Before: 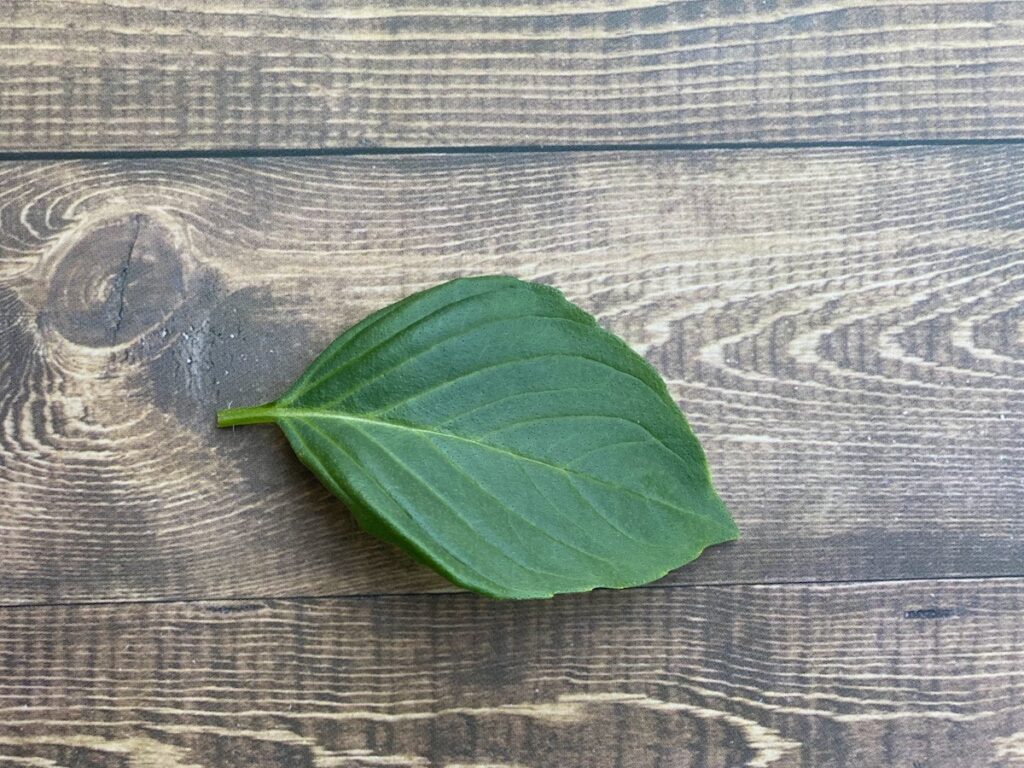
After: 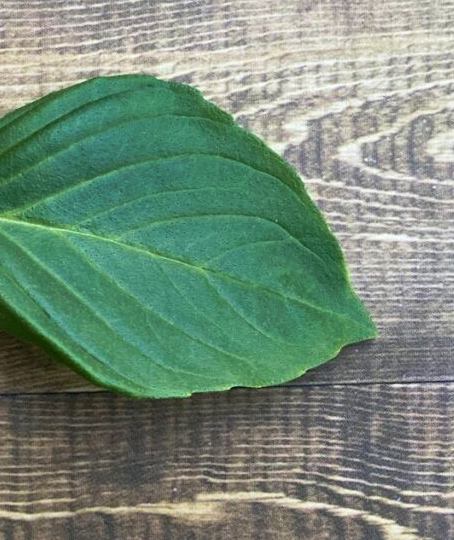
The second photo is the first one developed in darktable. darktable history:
local contrast: mode bilateral grid, contrast 20, coarseness 50, detail 130%, midtone range 0.2
velvia: on, module defaults
crop: left 35.432%, top 26.233%, right 20.145%, bottom 3.432%
tone curve: curves: ch0 [(0, 0) (0.003, 0.003) (0.011, 0.015) (0.025, 0.031) (0.044, 0.056) (0.069, 0.083) (0.1, 0.113) (0.136, 0.145) (0.177, 0.184) (0.224, 0.225) (0.277, 0.275) (0.335, 0.327) (0.399, 0.385) (0.468, 0.447) (0.543, 0.528) (0.623, 0.611) (0.709, 0.703) (0.801, 0.802) (0.898, 0.902) (1, 1)], preserve colors none
